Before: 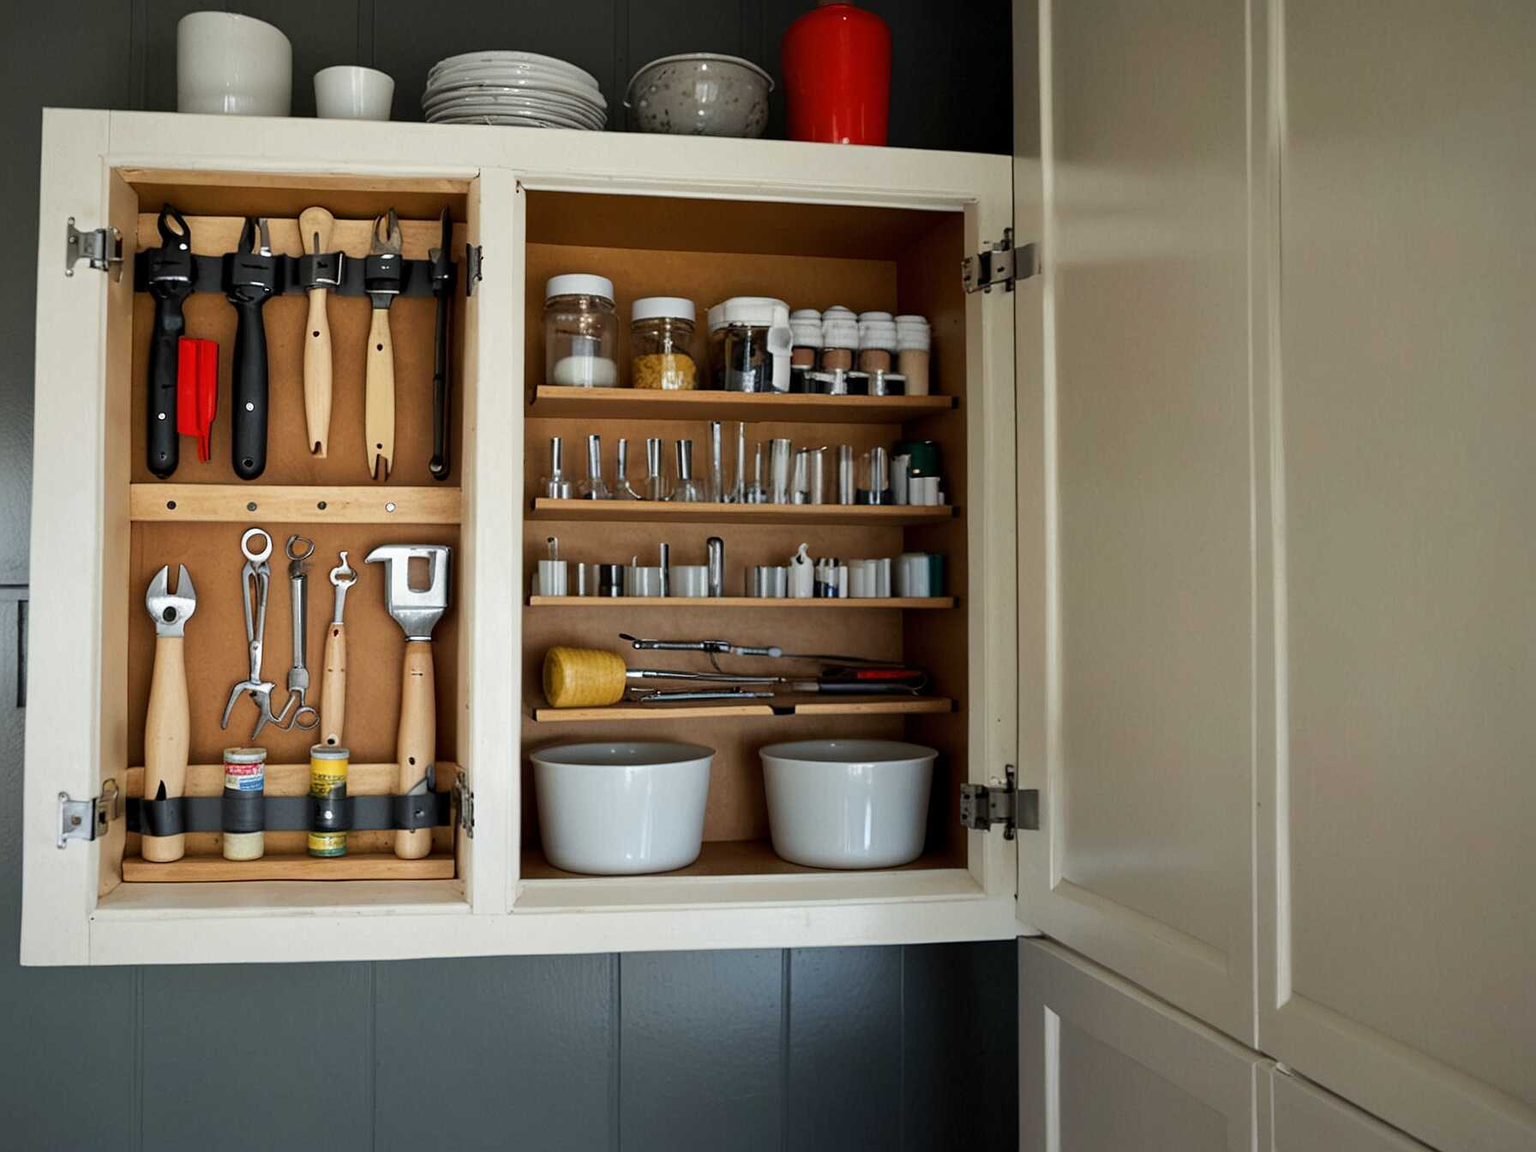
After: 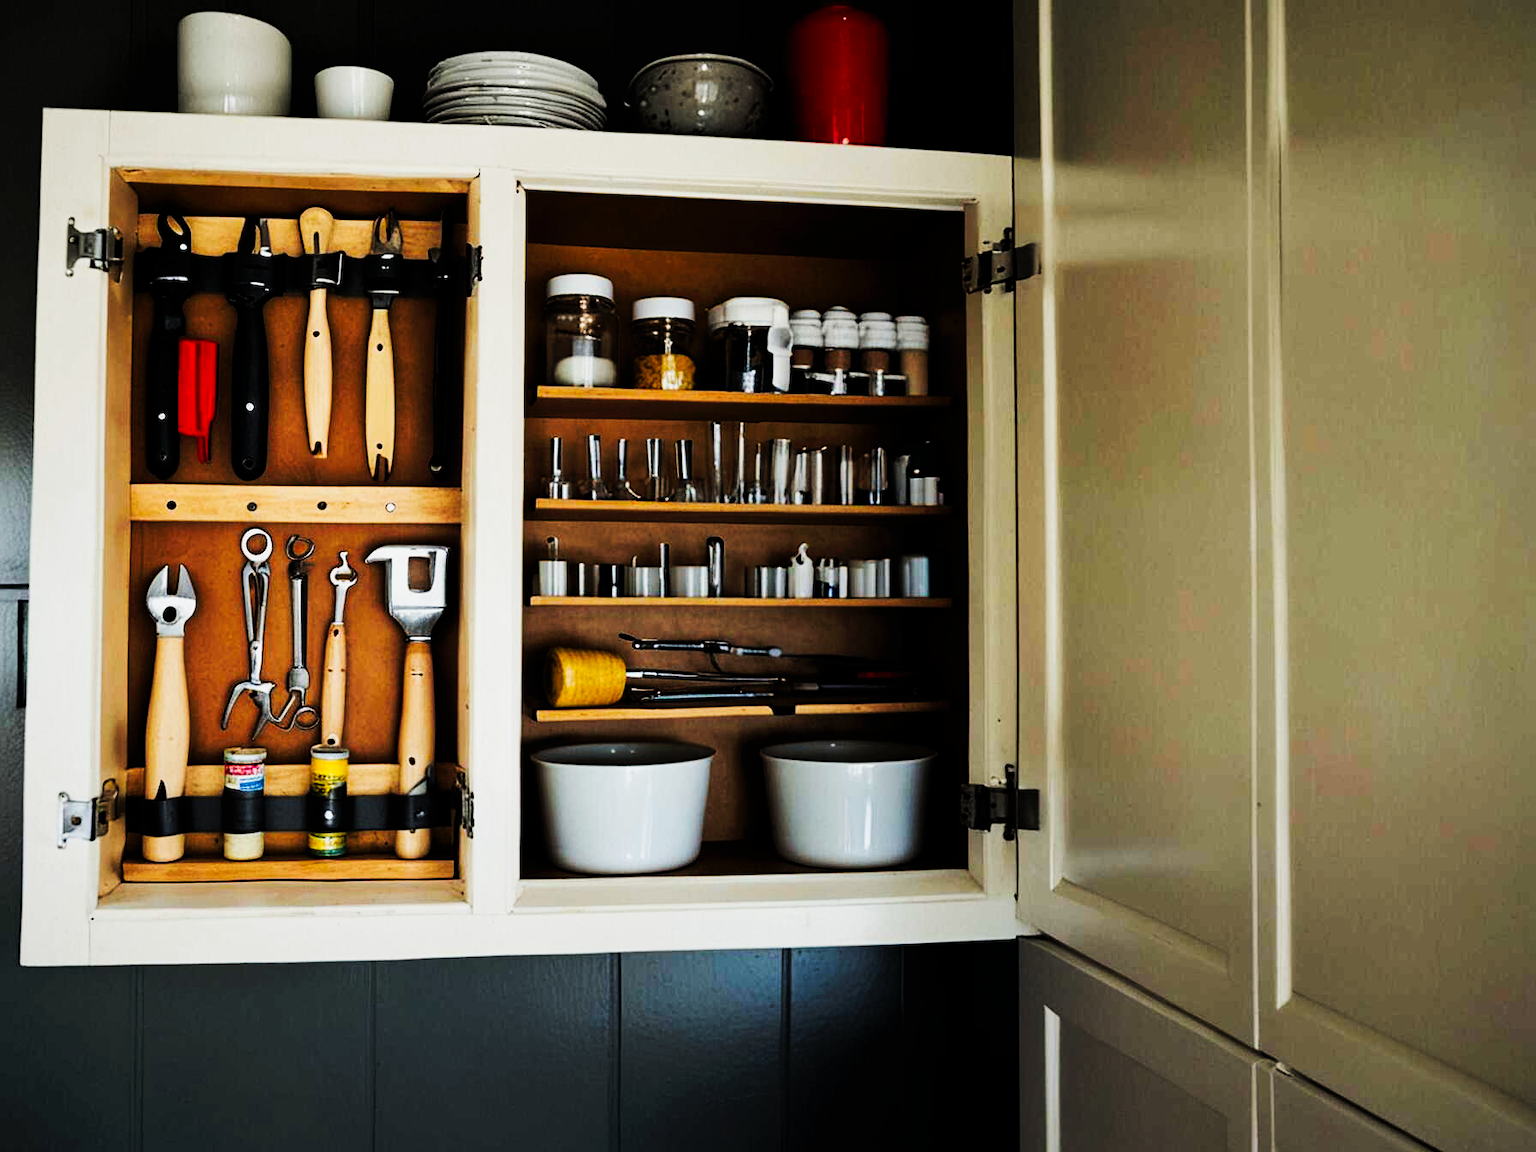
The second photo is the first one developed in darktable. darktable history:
filmic rgb: black relative exposure -5 EV, hardness 2.88, contrast 1.2, highlights saturation mix -30%
tone curve: curves: ch0 [(0, 0) (0.003, 0.003) (0.011, 0.005) (0.025, 0.005) (0.044, 0.008) (0.069, 0.015) (0.1, 0.023) (0.136, 0.032) (0.177, 0.046) (0.224, 0.072) (0.277, 0.124) (0.335, 0.174) (0.399, 0.253) (0.468, 0.365) (0.543, 0.519) (0.623, 0.675) (0.709, 0.805) (0.801, 0.908) (0.898, 0.97) (1, 1)], preserve colors none
